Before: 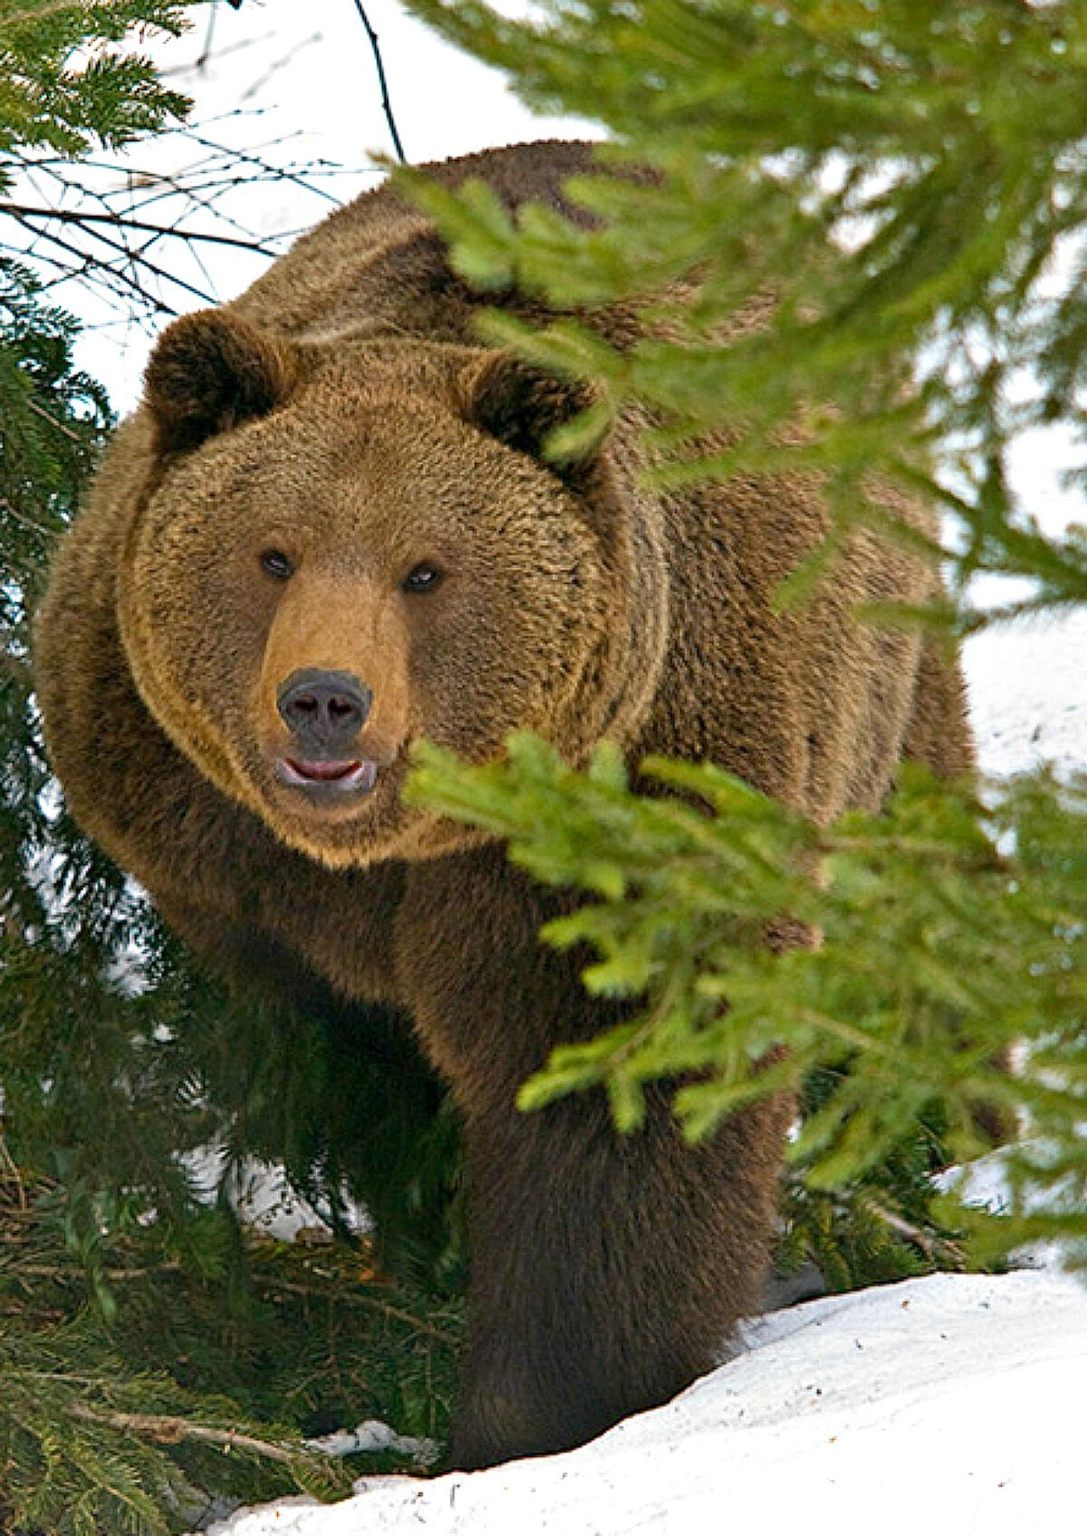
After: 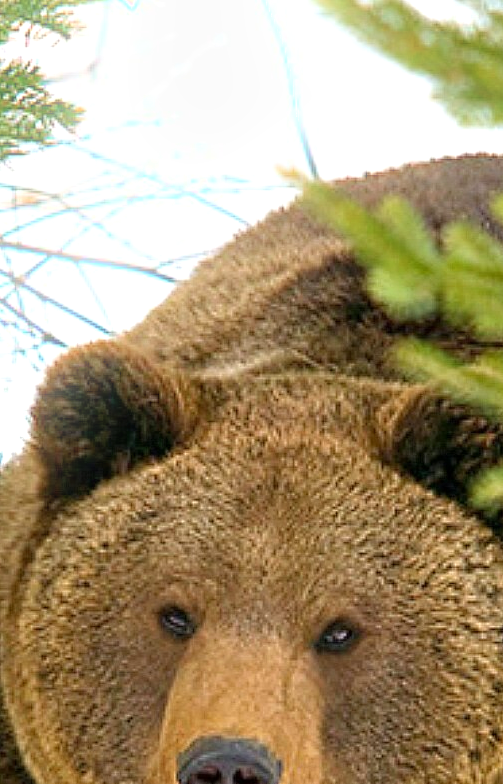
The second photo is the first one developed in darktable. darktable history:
crop and rotate: left 10.817%, top 0.062%, right 47.194%, bottom 53.626%
exposure: exposure 0.376 EV, compensate highlight preservation false
bloom: size 9%, threshold 100%, strength 7%
